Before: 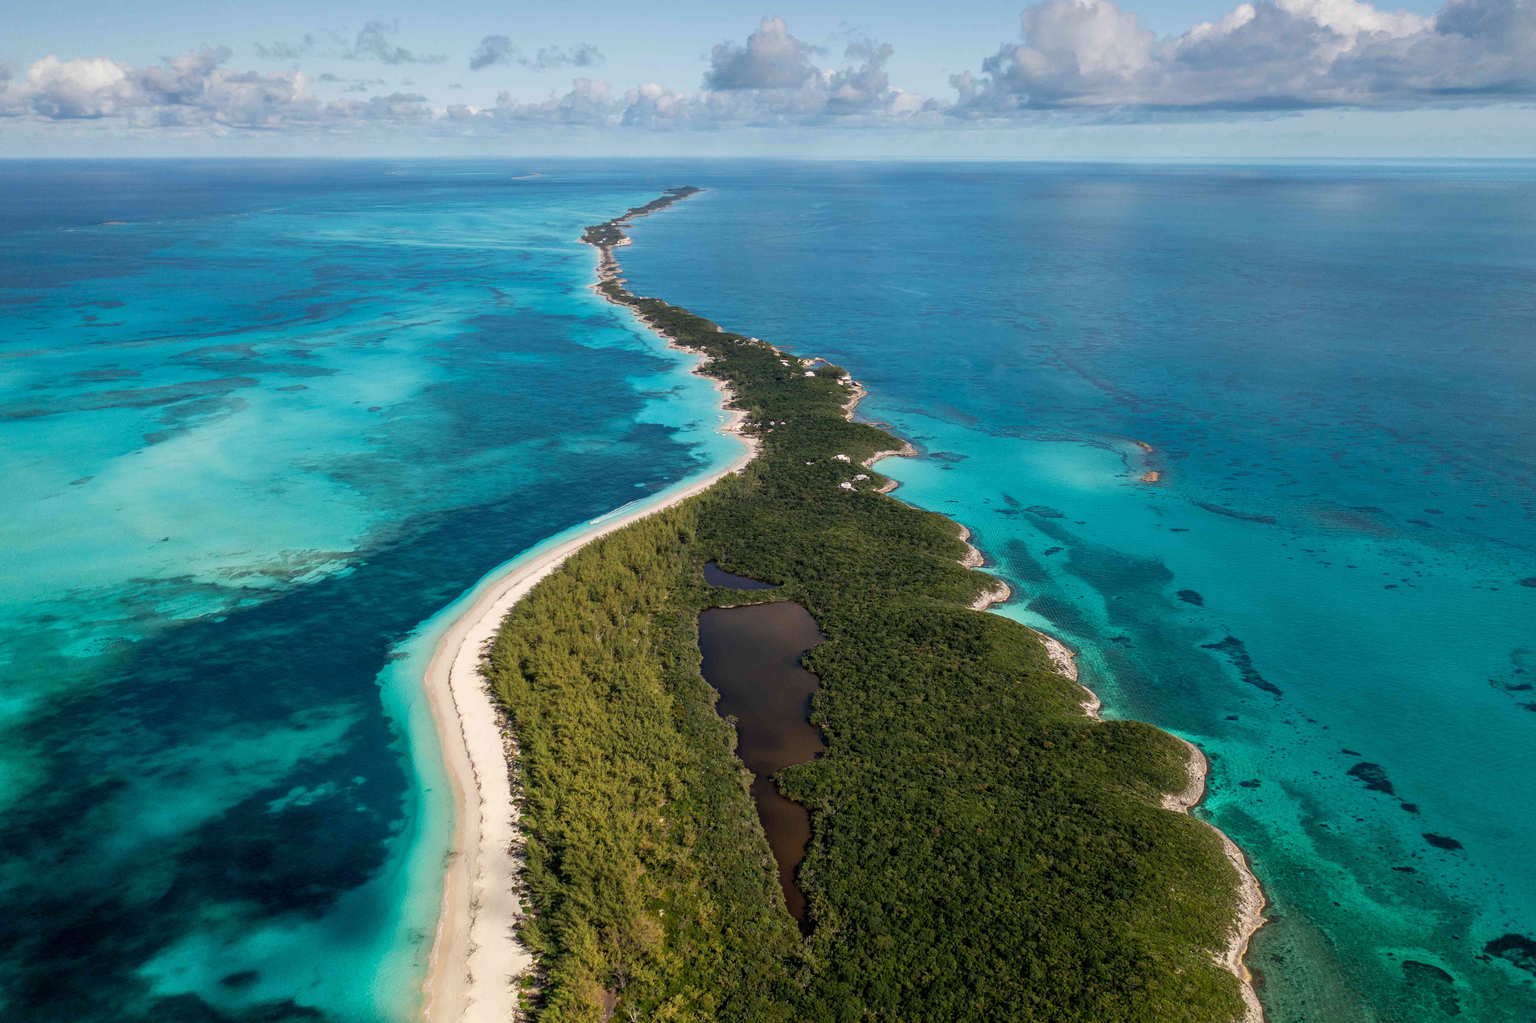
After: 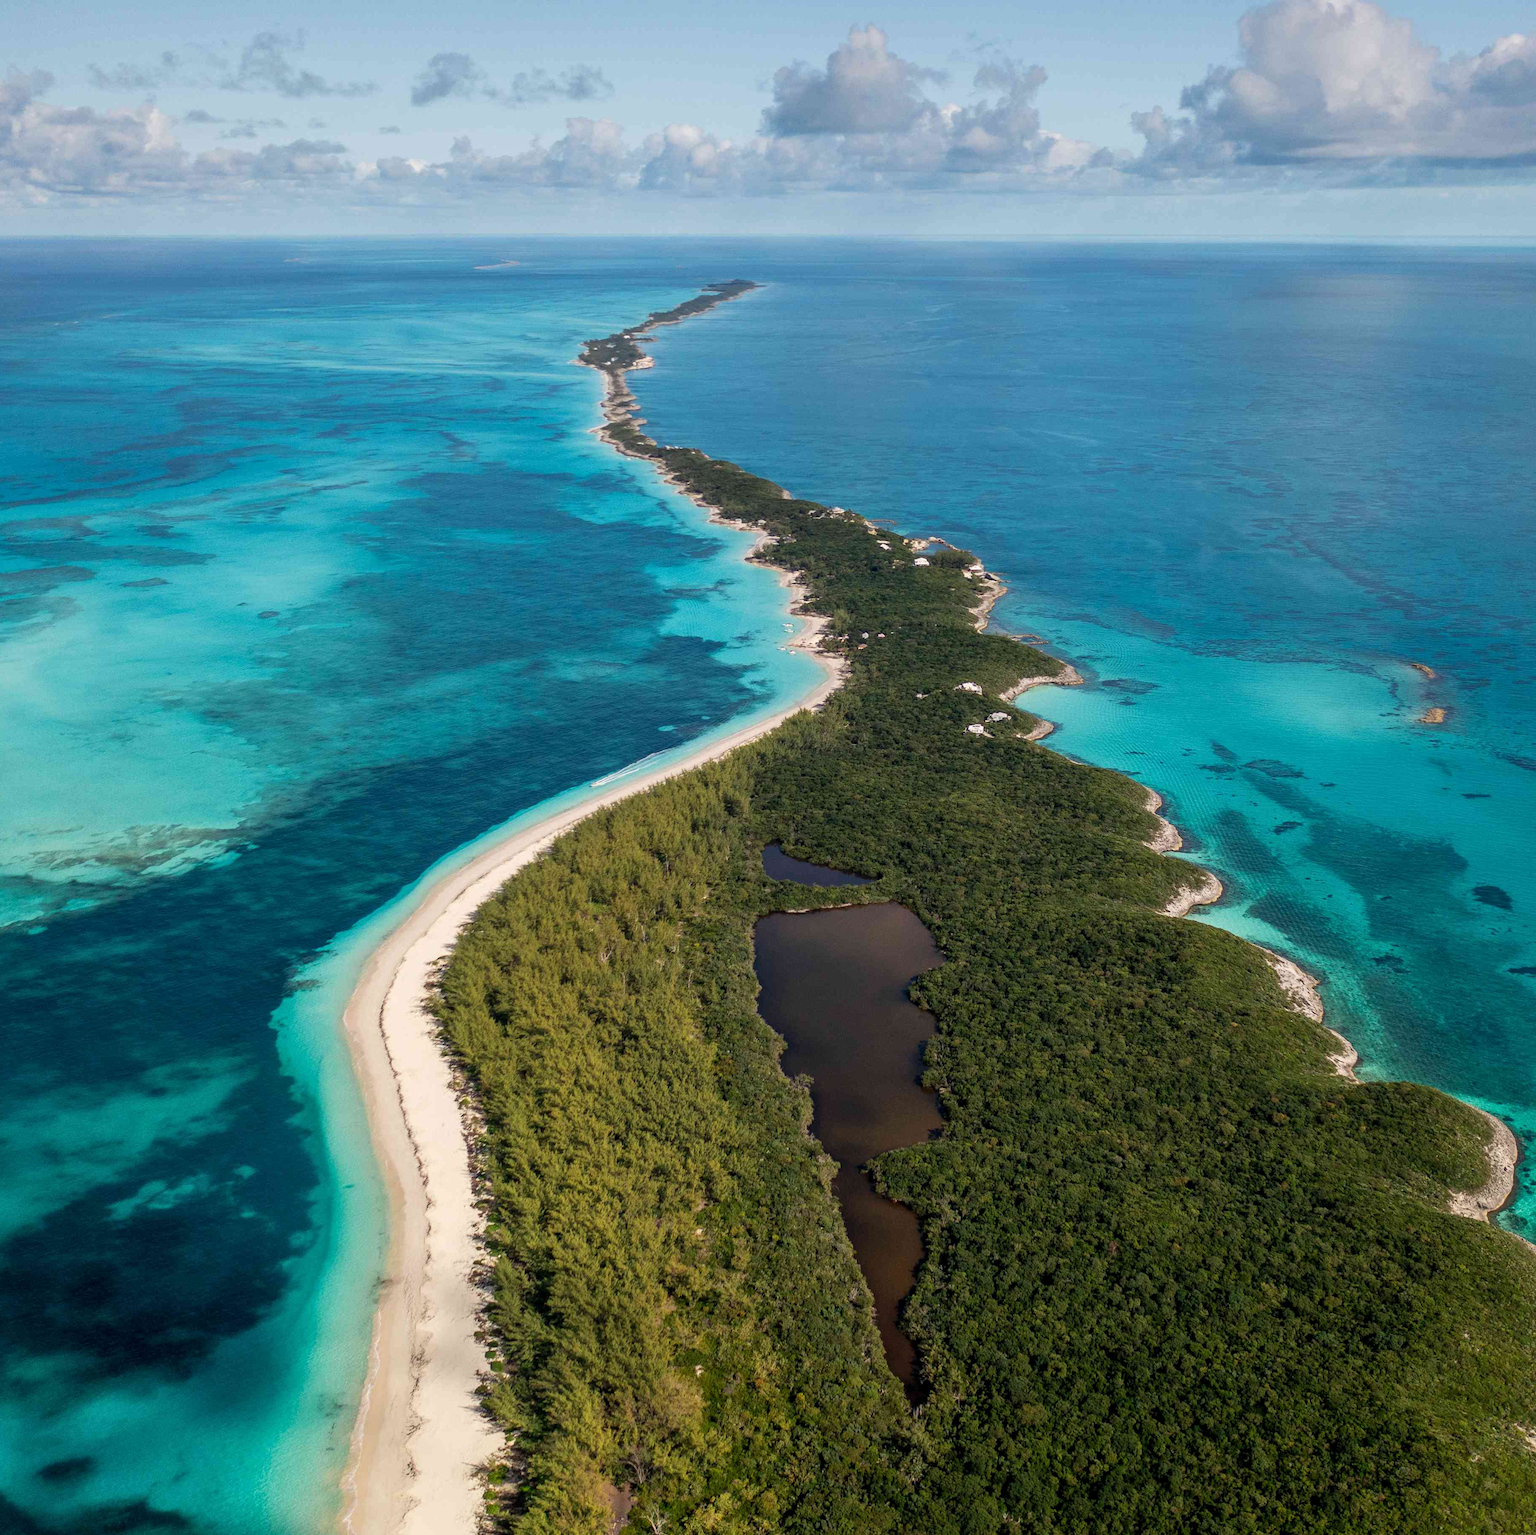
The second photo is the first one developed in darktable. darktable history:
local contrast: mode bilateral grid, contrast 15, coarseness 35, detail 105%, midtone range 0.2
crop and rotate: left 12.775%, right 20.587%
